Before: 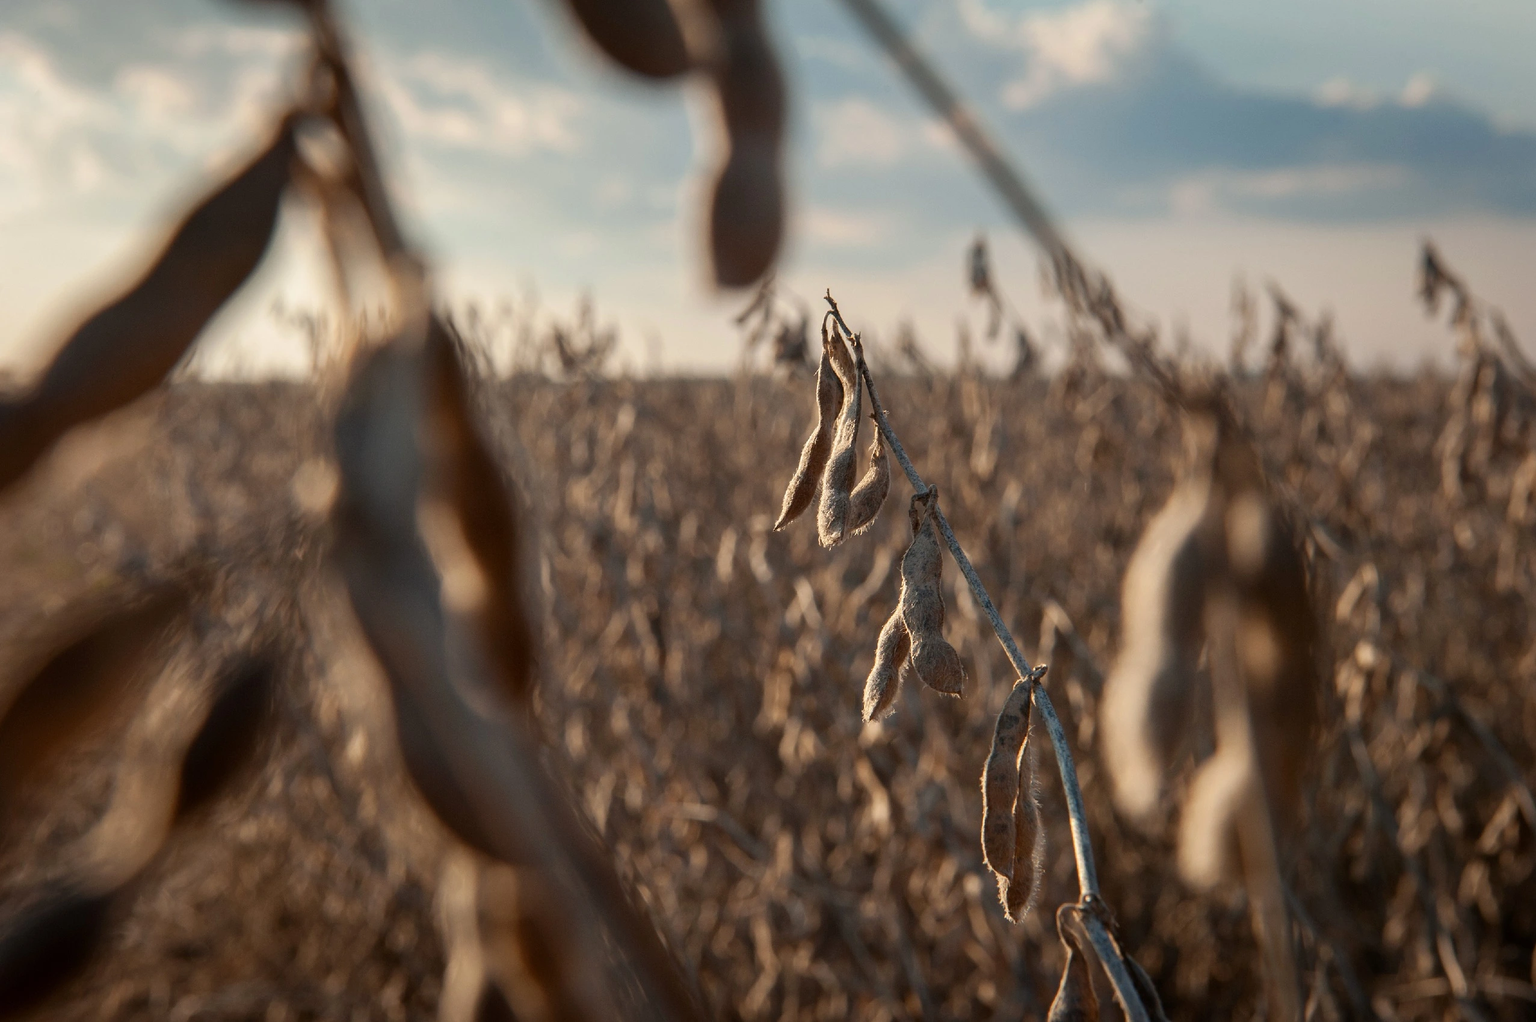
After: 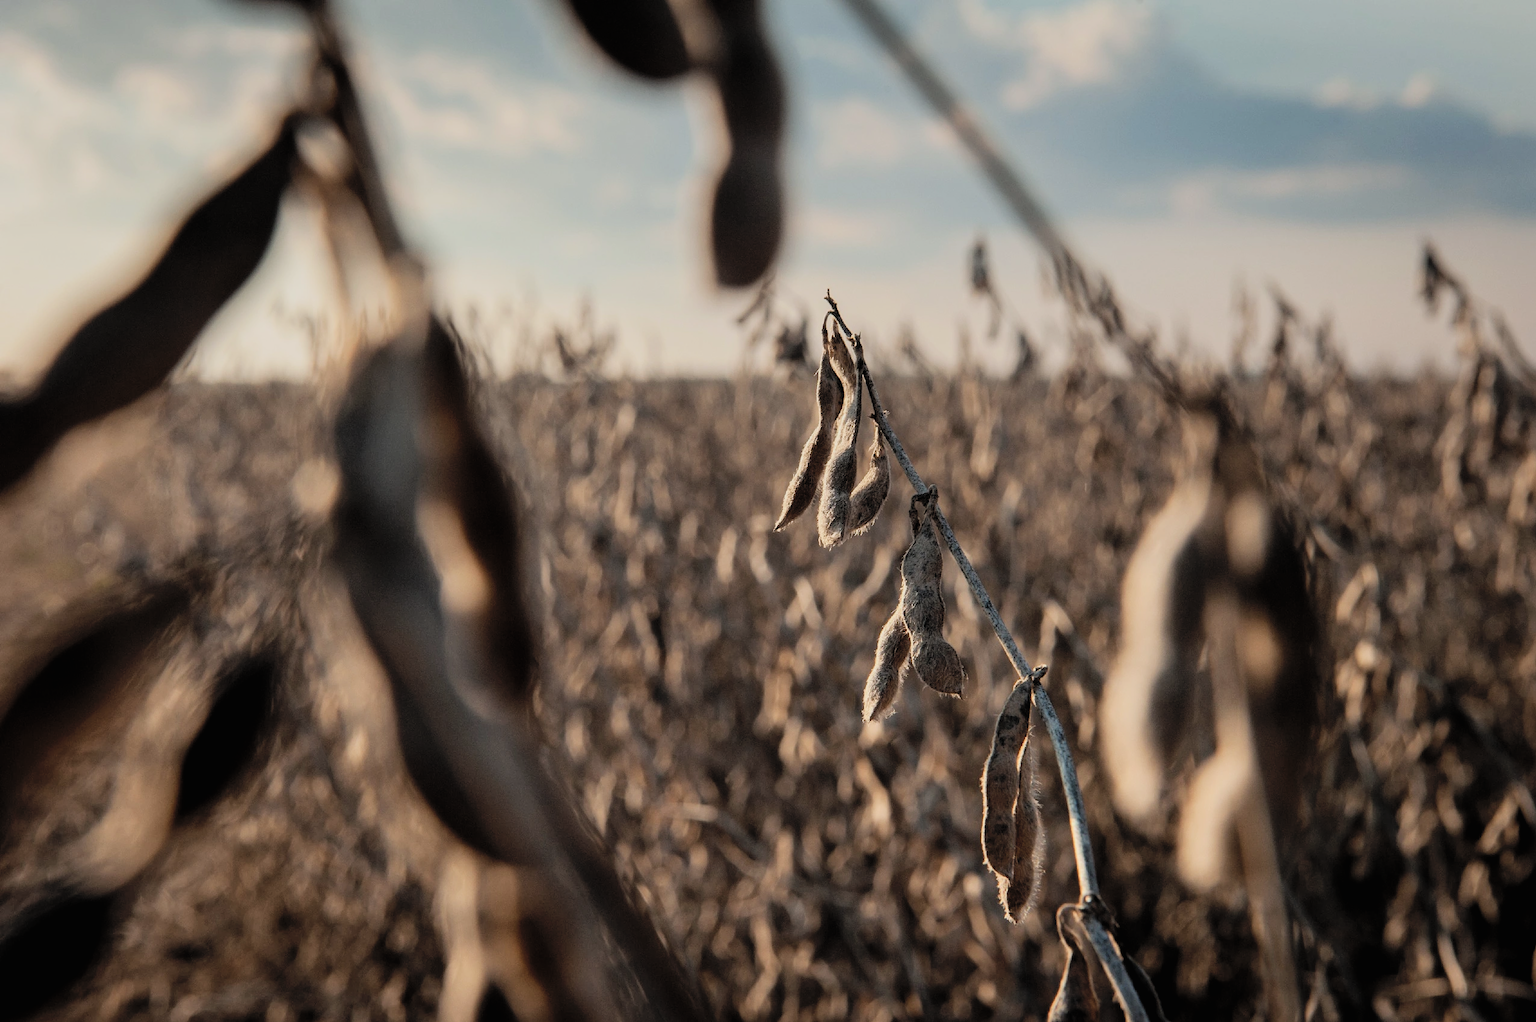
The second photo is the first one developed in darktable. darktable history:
filmic rgb: black relative exposure -5 EV, hardness 2.88, contrast 1.1
graduated density: on, module defaults
contrast brightness saturation: contrast 0.14, brightness 0.21
